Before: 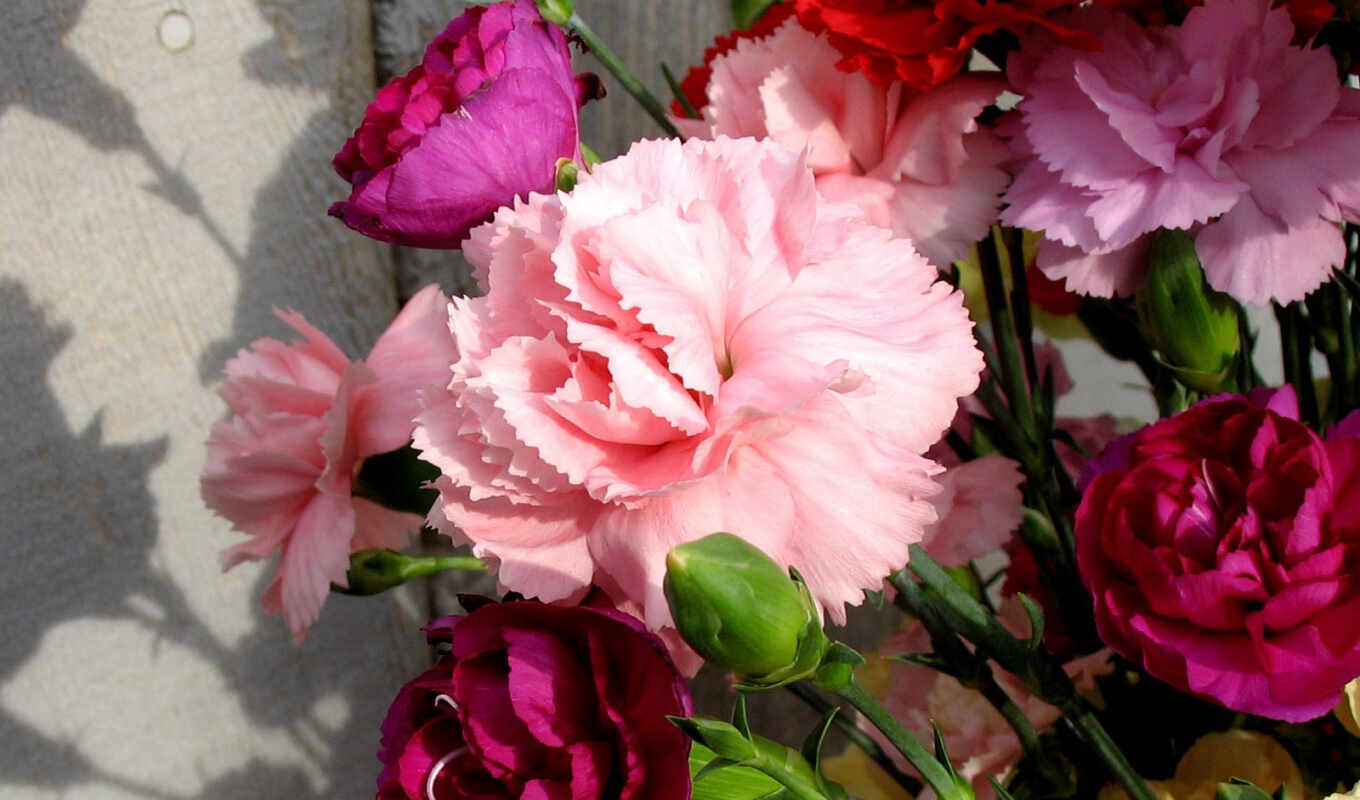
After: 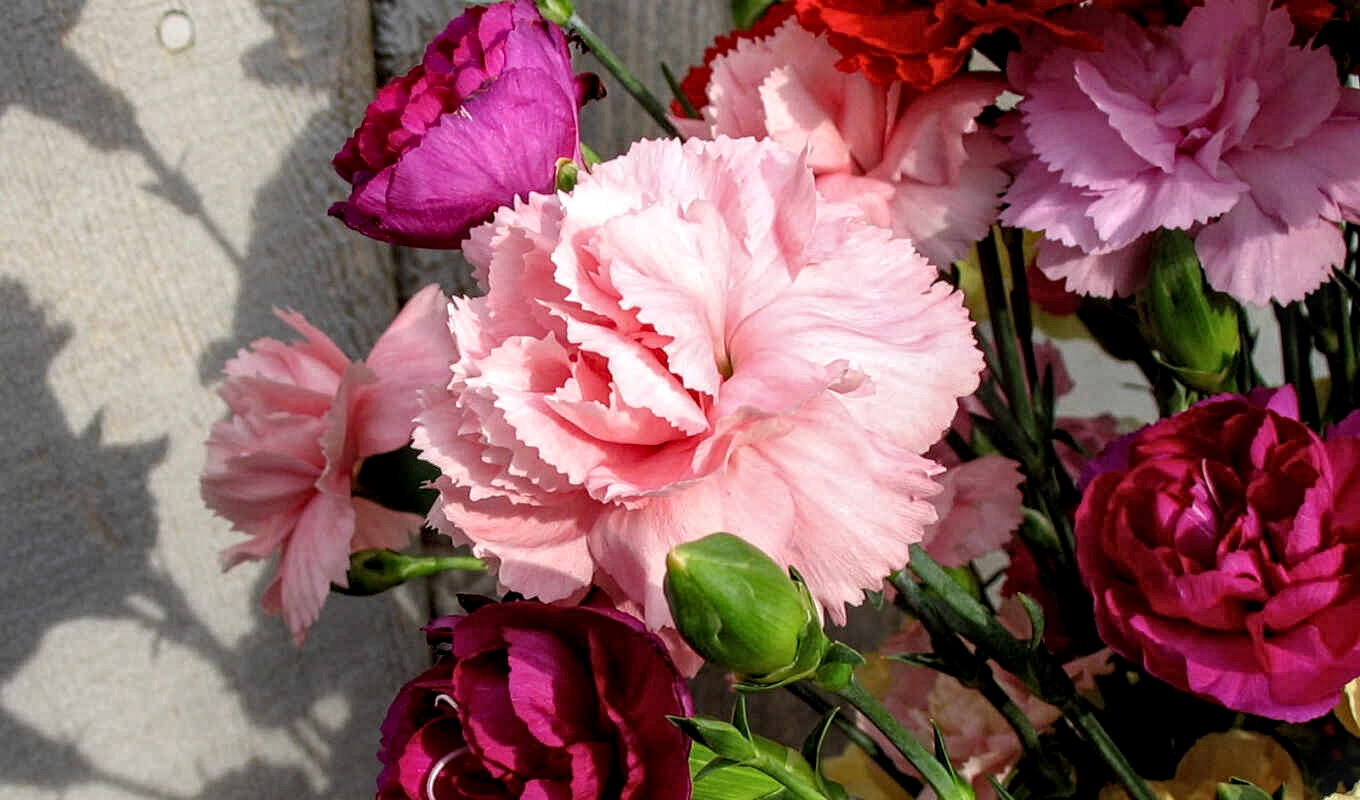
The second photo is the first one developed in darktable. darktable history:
local contrast: on, module defaults
contrast equalizer: octaves 7, y [[0.5, 0.5, 0.5, 0.539, 0.64, 0.611], [0.5 ×6], [0.5 ×6], [0 ×6], [0 ×6]], mix 0.601
